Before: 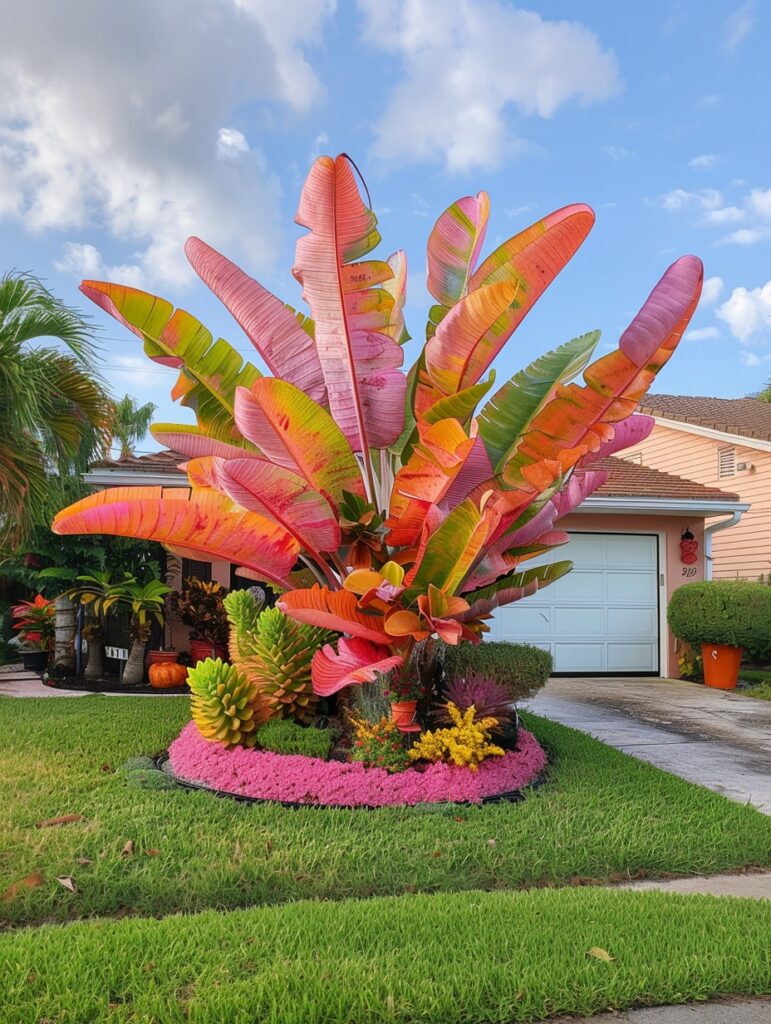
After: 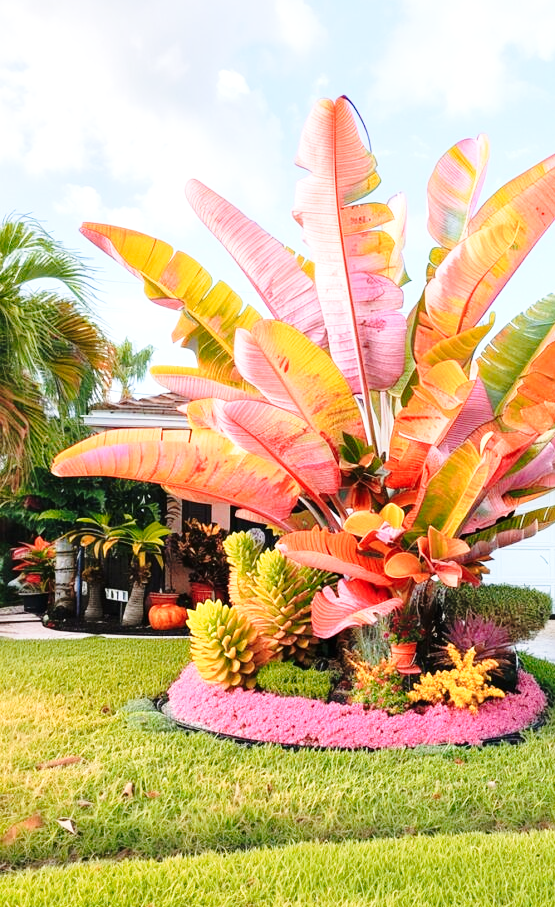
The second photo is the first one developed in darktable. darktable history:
exposure: exposure 0.292 EV, compensate highlight preservation false
color zones: curves: ch1 [(0, 0.455) (0.063, 0.455) (0.286, 0.495) (0.429, 0.5) (0.571, 0.5) (0.714, 0.5) (0.857, 0.5) (1, 0.455)]; ch2 [(0, 0.532) (0.063, 0.521) (0.233, 0.447) (0.429, 0.489) (0.571, 0.5) (0.714, 0.5) (0.857, 0.5) (1, 0.532)]
base curve: curves: ch0 [(0, 0) (0.028, 0.03) (0.121, 0.232) (0.46, 0.748) (0.859, 0.968) (1, 1)], preserve colors none
crop: top 5.76%, right 27.895%, bottom 5.632%
tone equalizer: -8 EV -0.433 EV, -7 EV -0.4 EV, -6 EV -0.294 EV, -5 EV -0.189 EV, -3 EV 0.206 EV, -2 EV 0.317 EV, -1 EV 0.374 EV, +0 EV 0.446 EV
